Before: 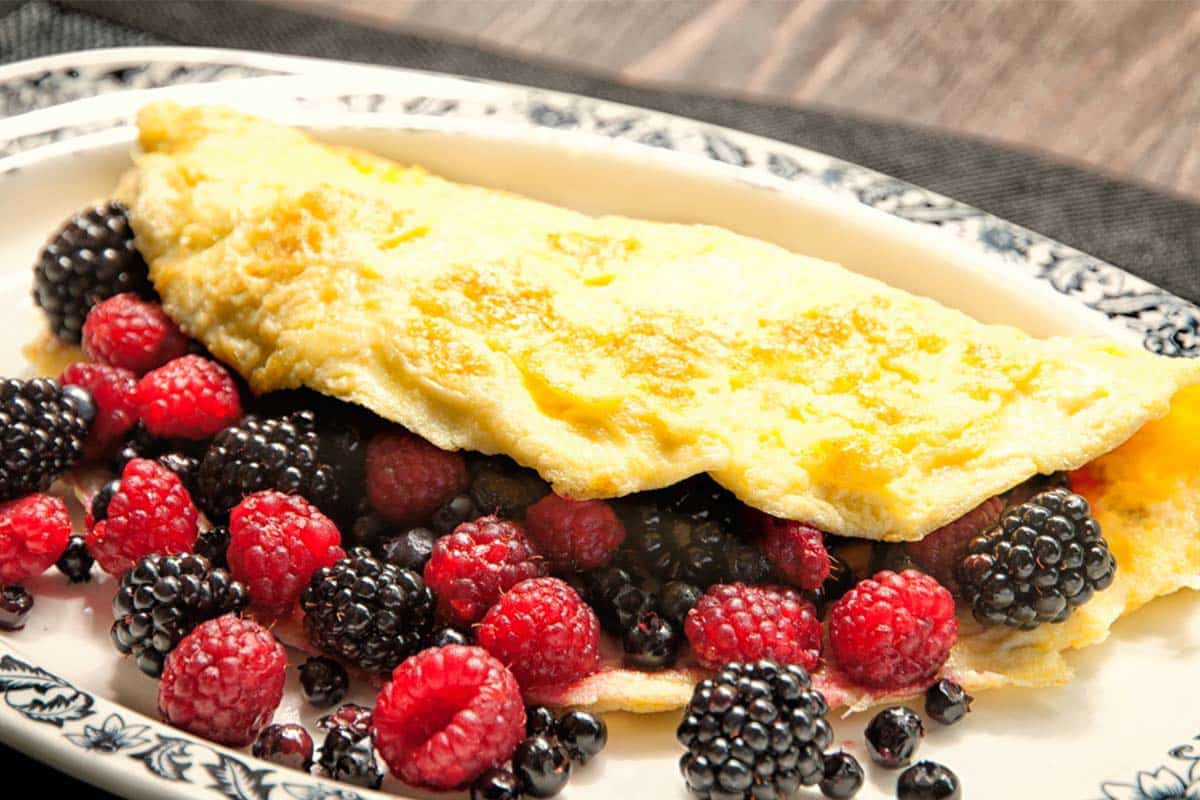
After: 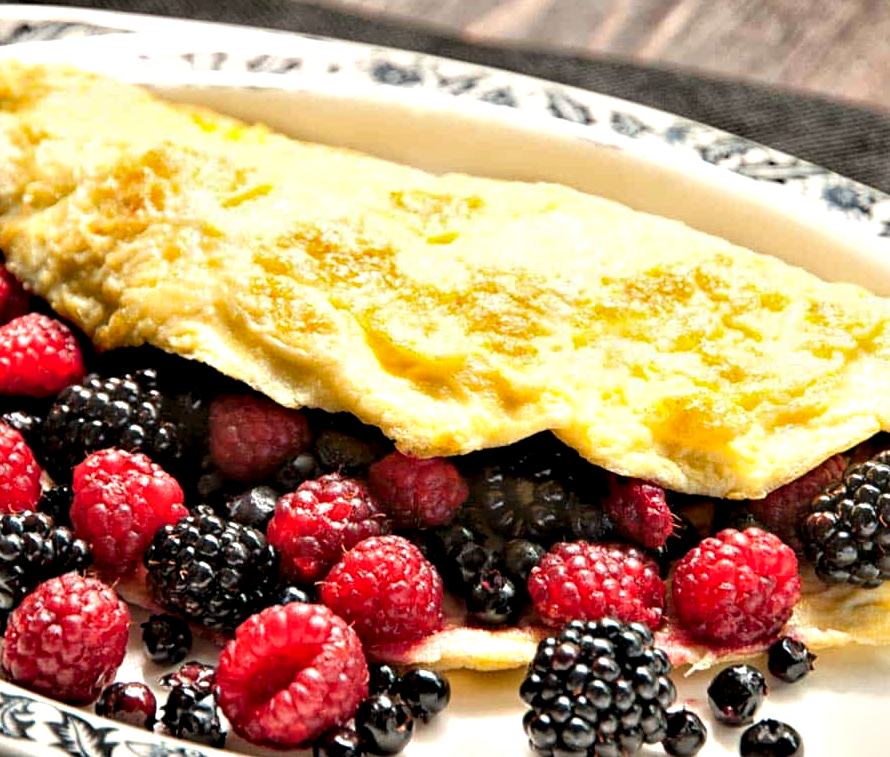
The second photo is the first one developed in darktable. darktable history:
contrast equalizer: octaves 7, y [[0.6 ×6], [0.55 ×6], [0 ×6], [0 ×6], [0 ×6]]
crop and rotate: left 13.15%, top 5.251%, right 12.609%
